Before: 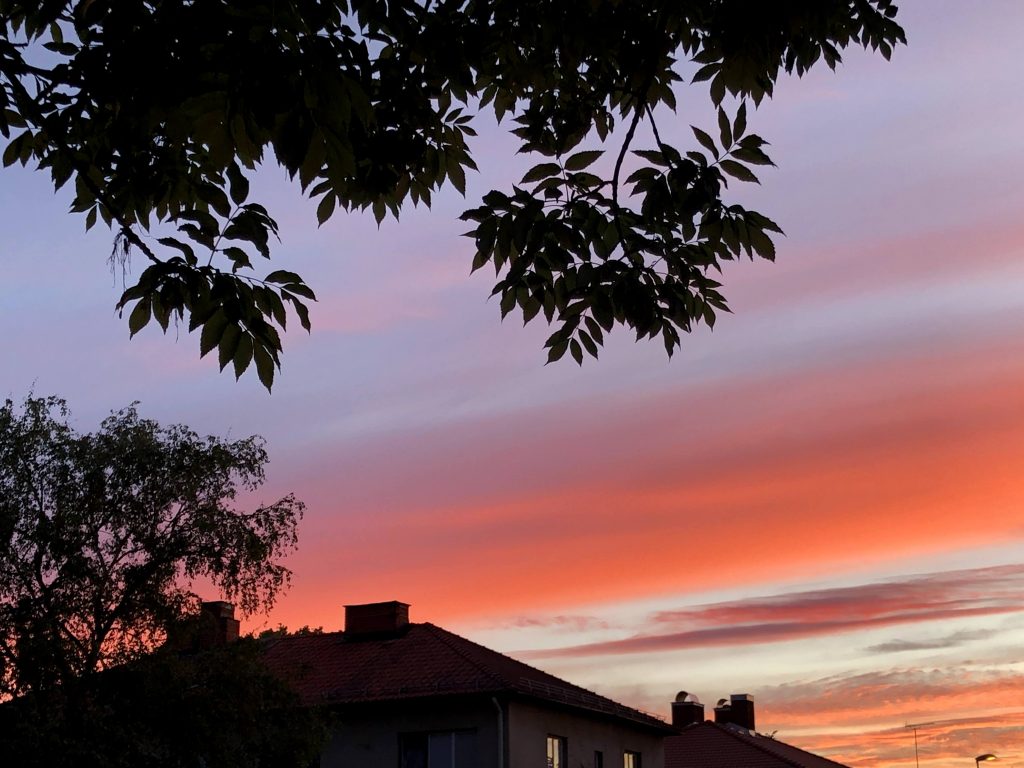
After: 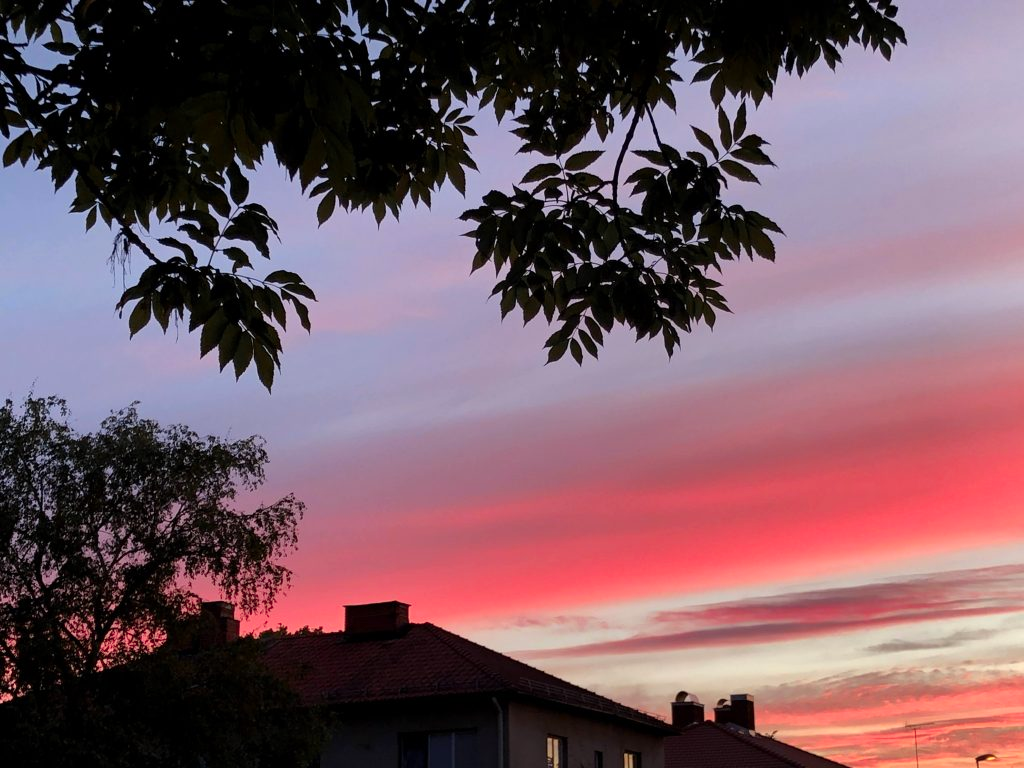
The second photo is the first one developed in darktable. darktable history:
color zones: curves: ch1 [(0.263, 0.53) (0.376, 0.287) (0.487, 0.512) (0.748, 0.547) (1, 0.513)]; ch2 [(0.262, 0.45) (0.751, 0.477)], mix 31.34%
